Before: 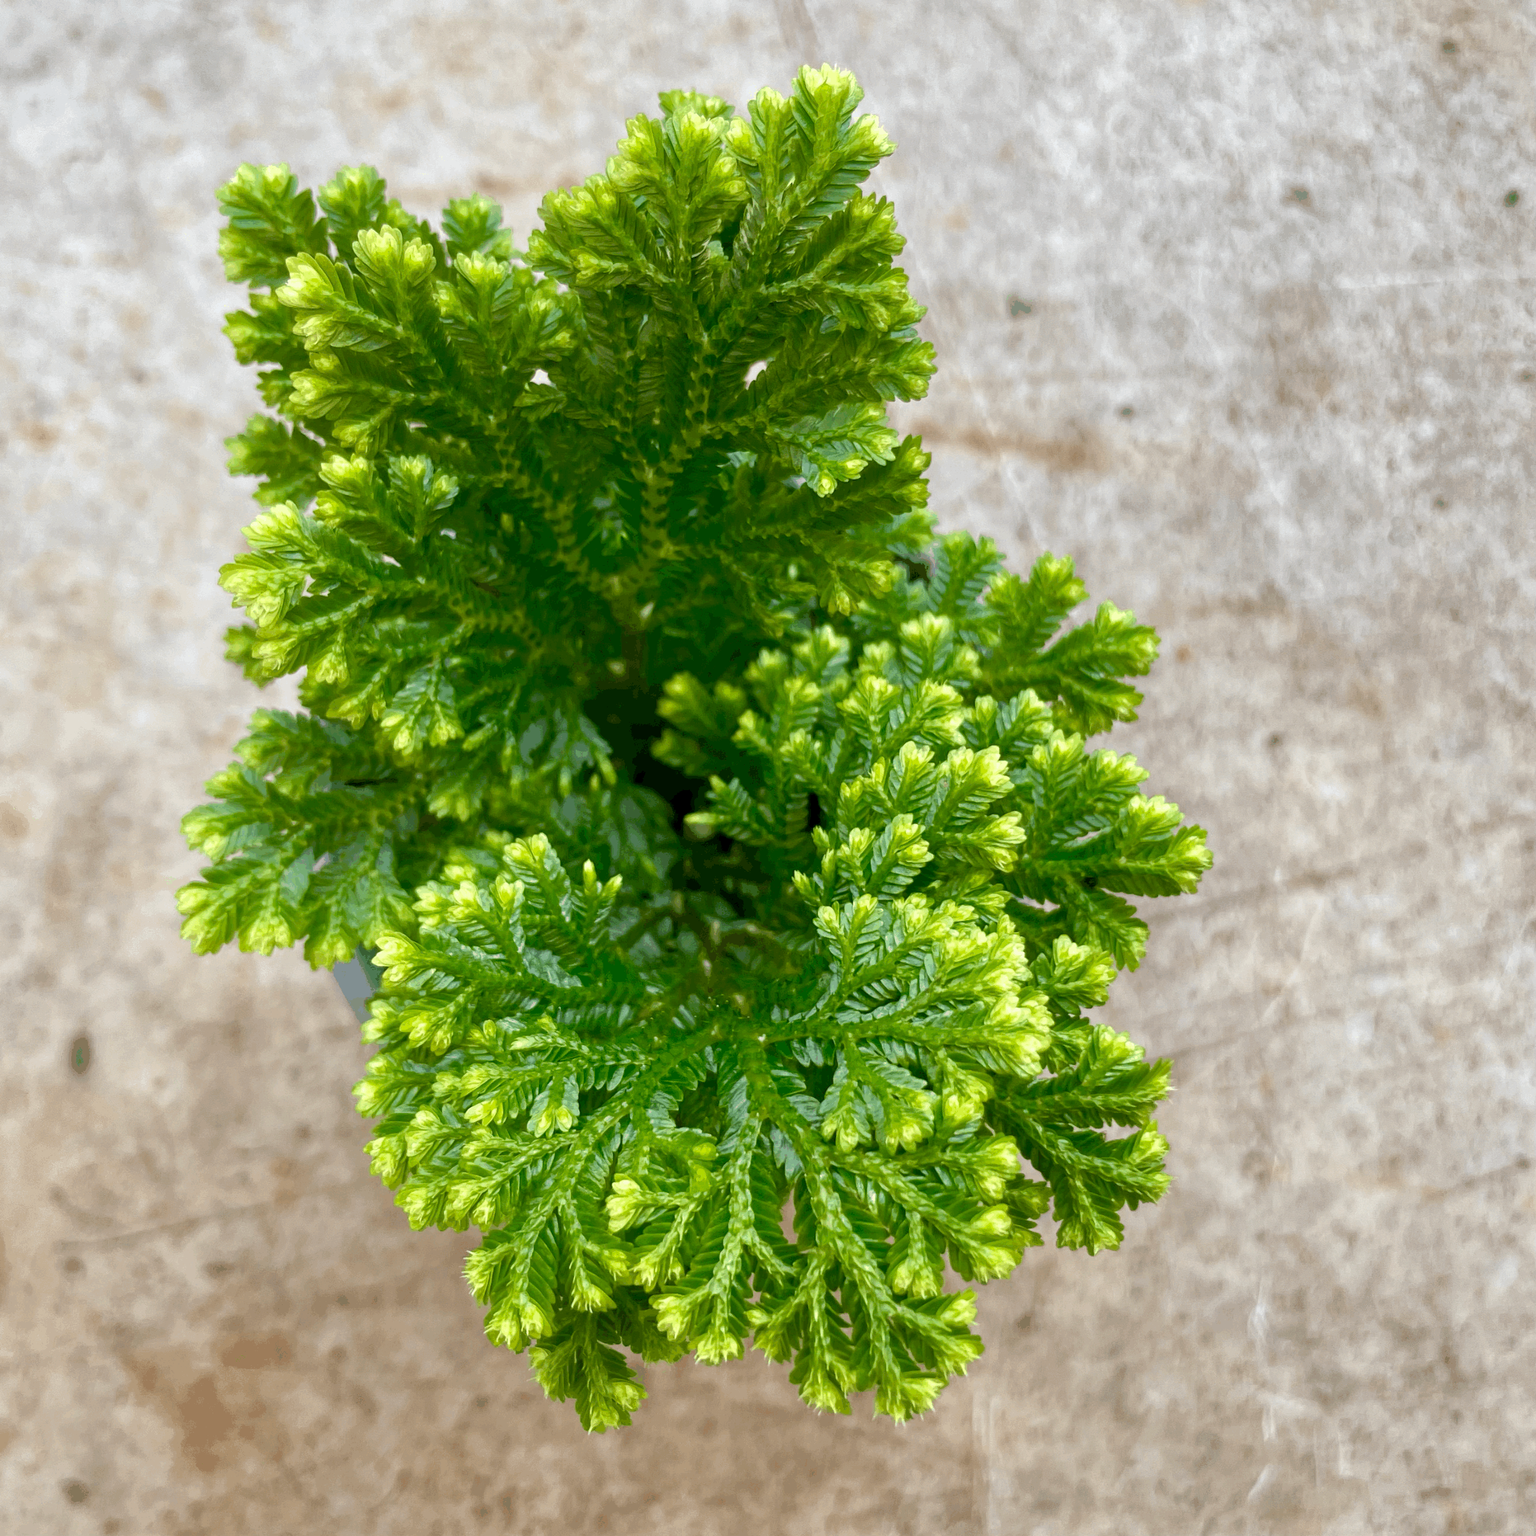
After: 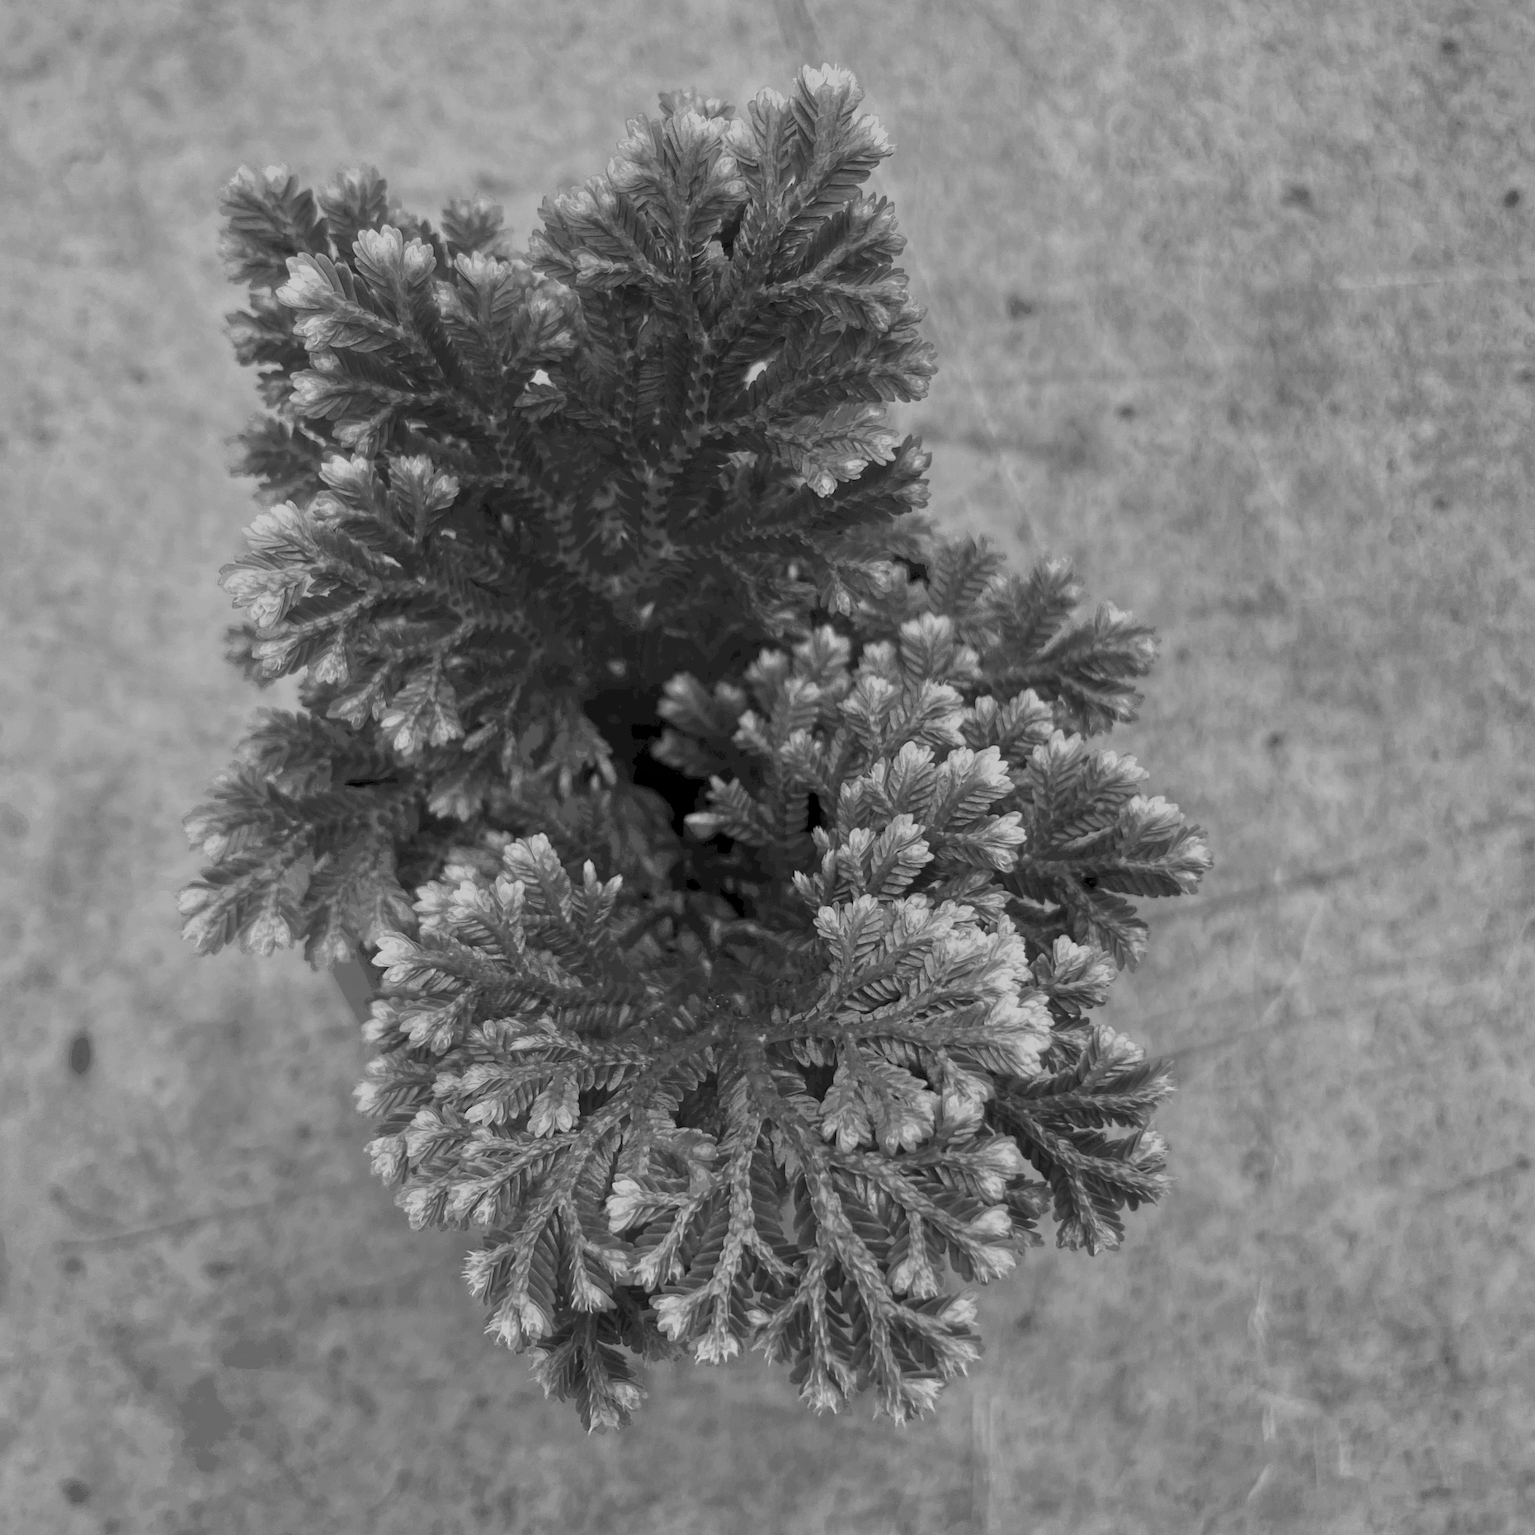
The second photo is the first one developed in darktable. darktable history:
exposure: exposure -0.072 EV, compensate highlight preservation false
contrast equalizer: octaves 7, y [[0.6 ×6], [0.55 ×6], [0 ×6], [0 ×6], [0 ×6]], mix 0.3
monochrome: a 79.32, b 81.83, size 1.1
